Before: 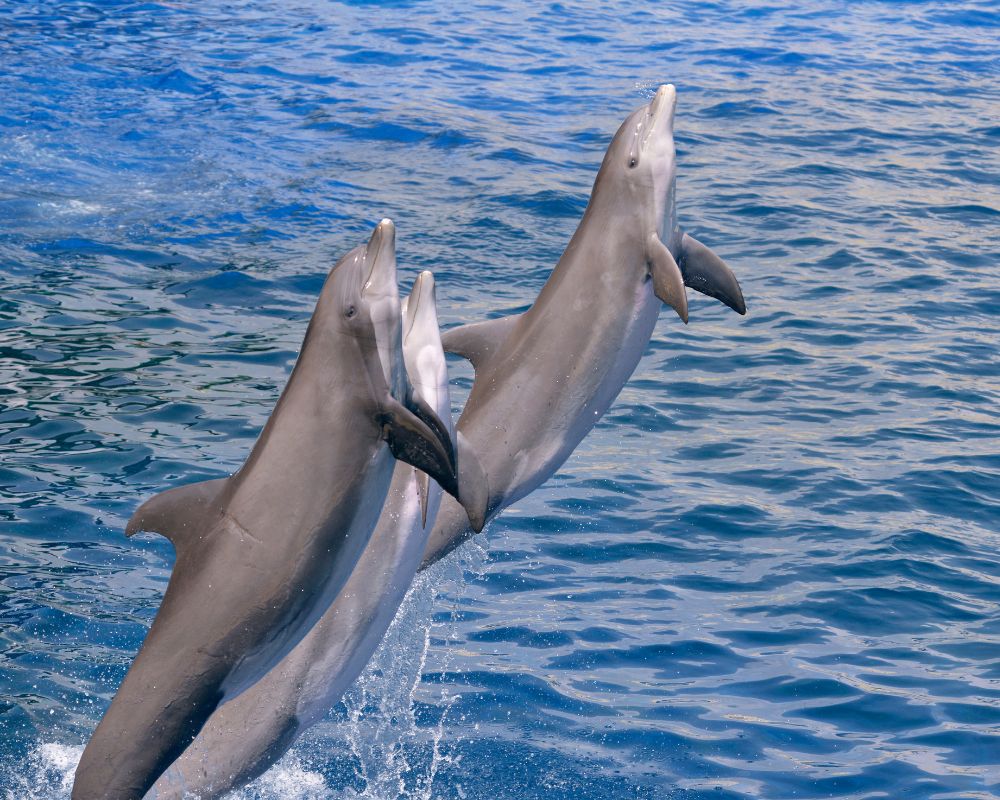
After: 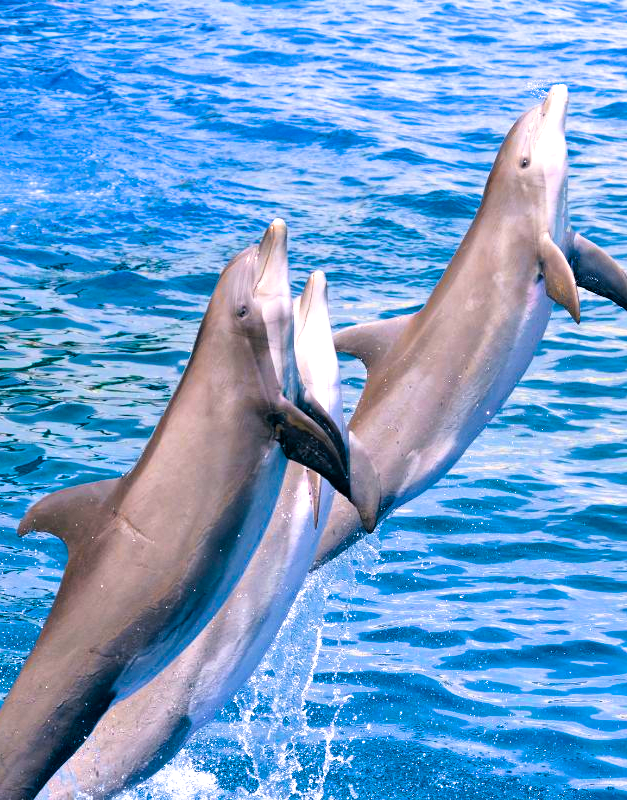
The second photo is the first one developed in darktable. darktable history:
crop: left 10.861%, right 26.41%
filmic rgb: black relative exposure -8.3 EV, white relative exposure 2.2 EV, target white luminance 99.919%, hardness 7.06, latitude 74.65%, contrast 1.324, highlights saturation mix -2.34%, shadows ↔ highlights balance 30.08%
color balance rgb: shadows lift › luminance -4.895%, shadows lift › chroma 1.229%, shadows lift › hue 219.21°, perceptual saturation grading › global saturation 99.435%, global vibrance 20%
exposure: black level correction -0.002, exposure 0.528 EV, compensate highlight preservation false
